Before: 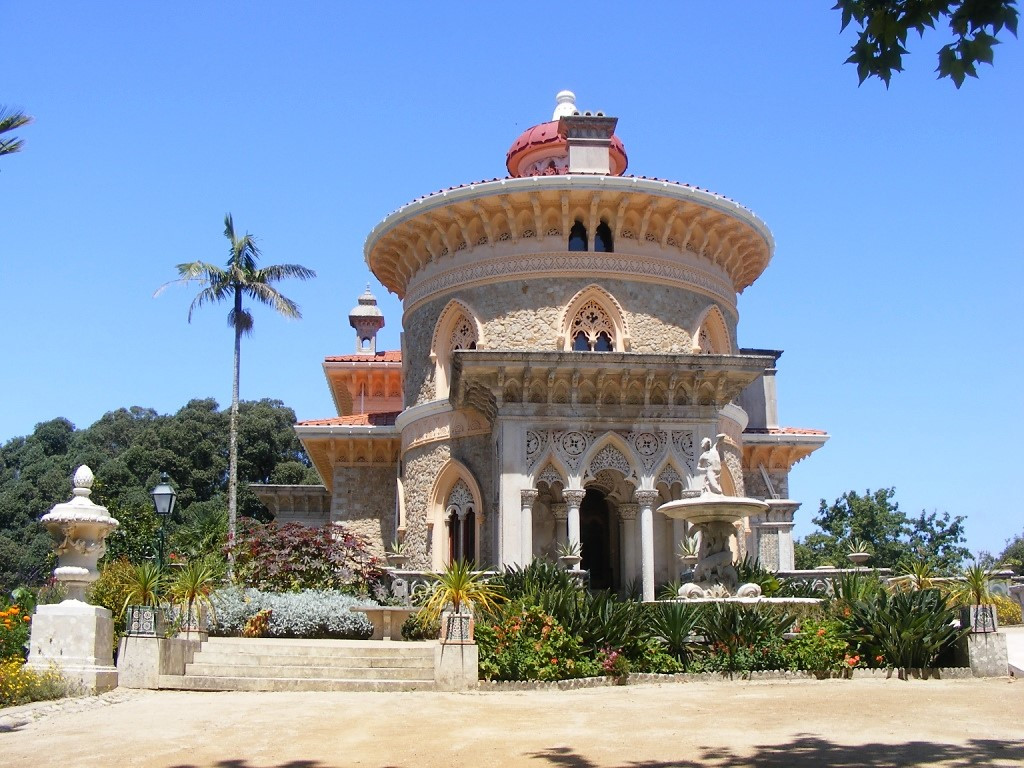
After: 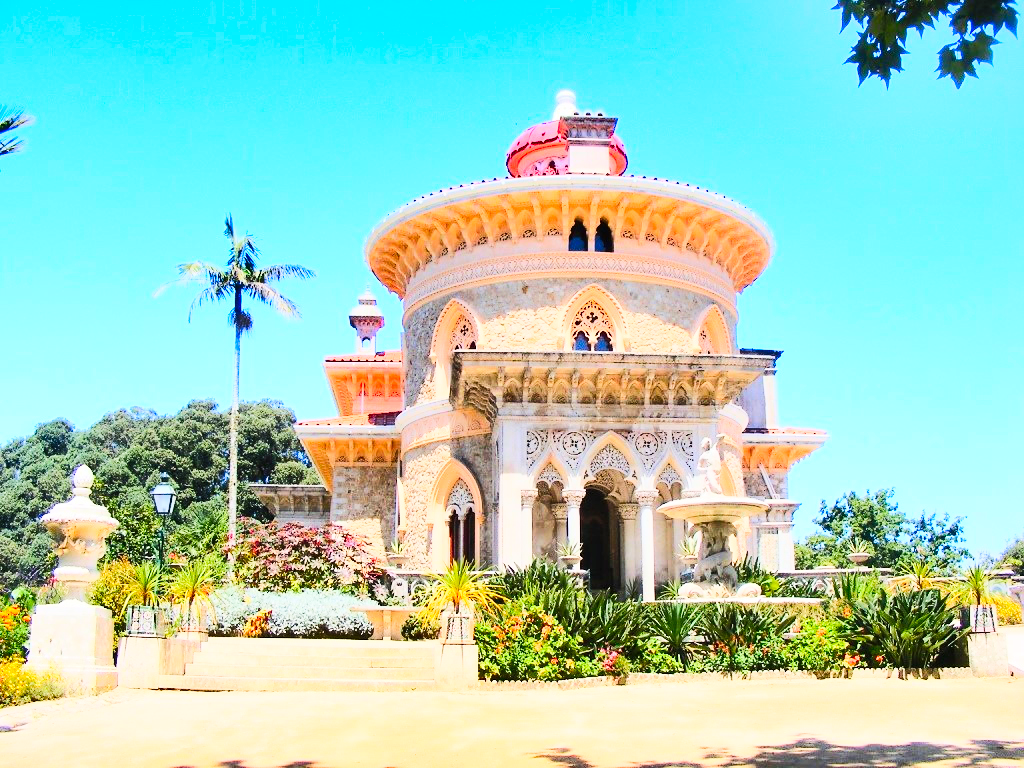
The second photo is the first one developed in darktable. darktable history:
tone curve: curves: ch0 [(0, 0) (0.417, 0.851) (1, 1)], color space Lab, linked channels, preserve colors none
shadows and highlights: soften with gaussian
